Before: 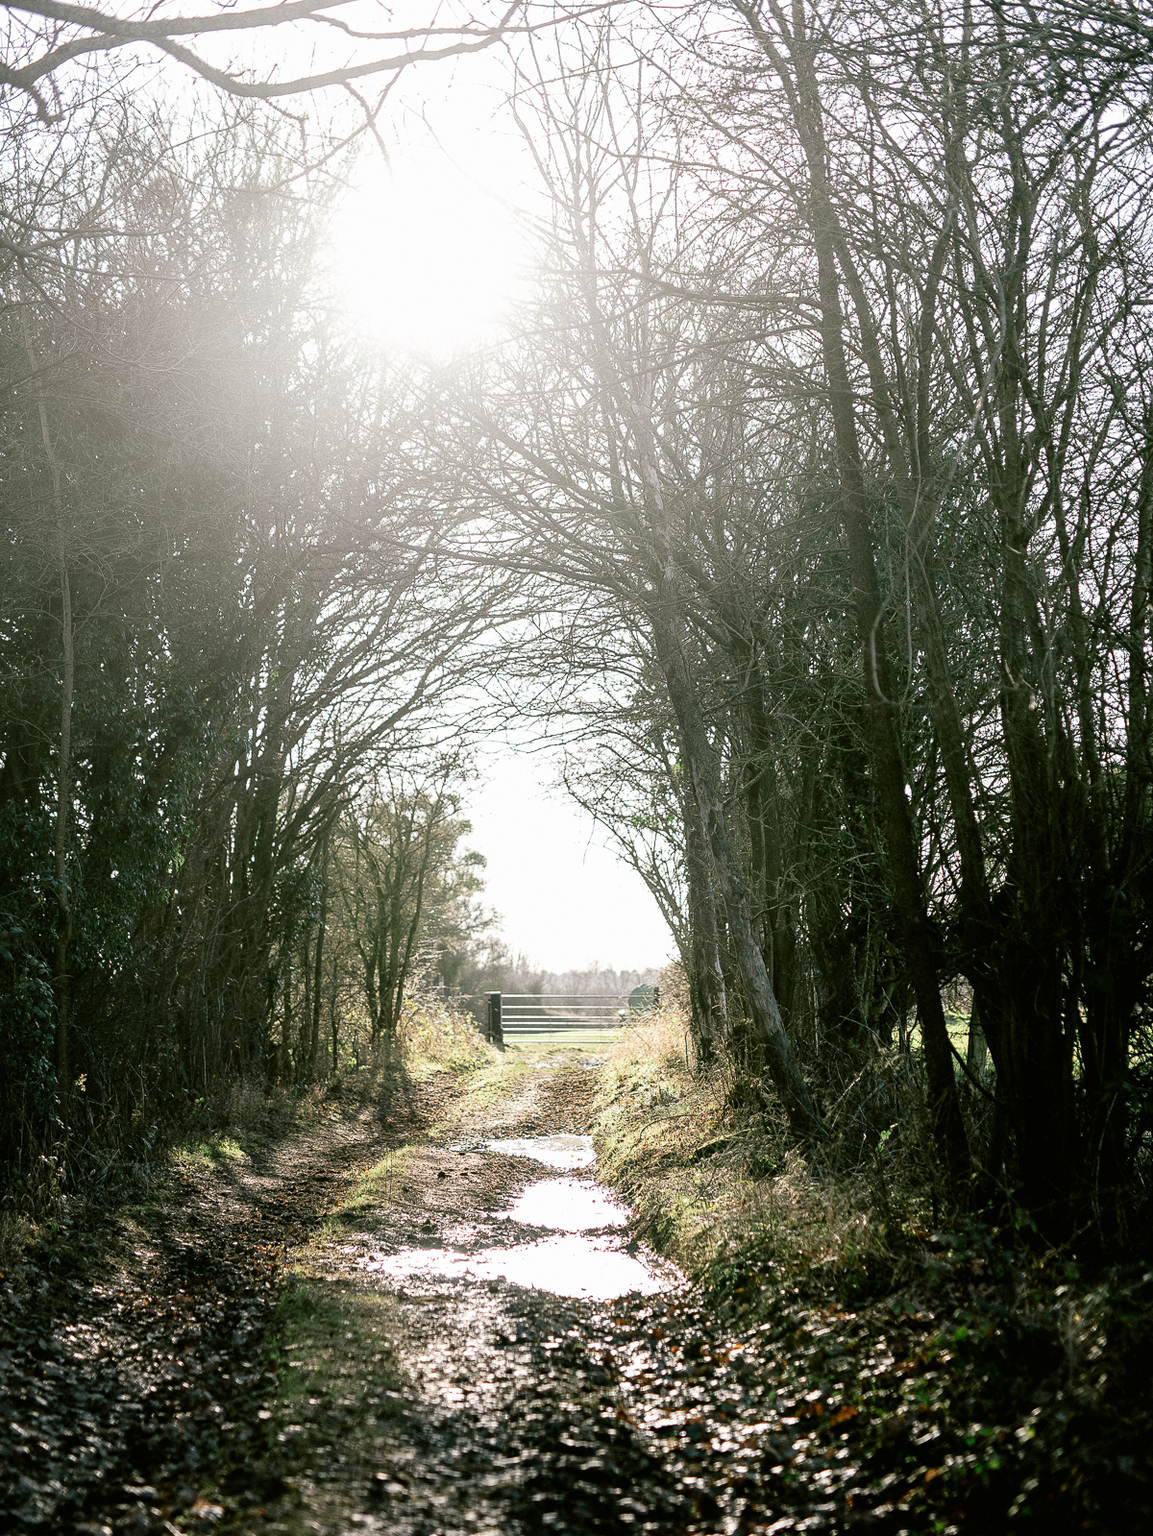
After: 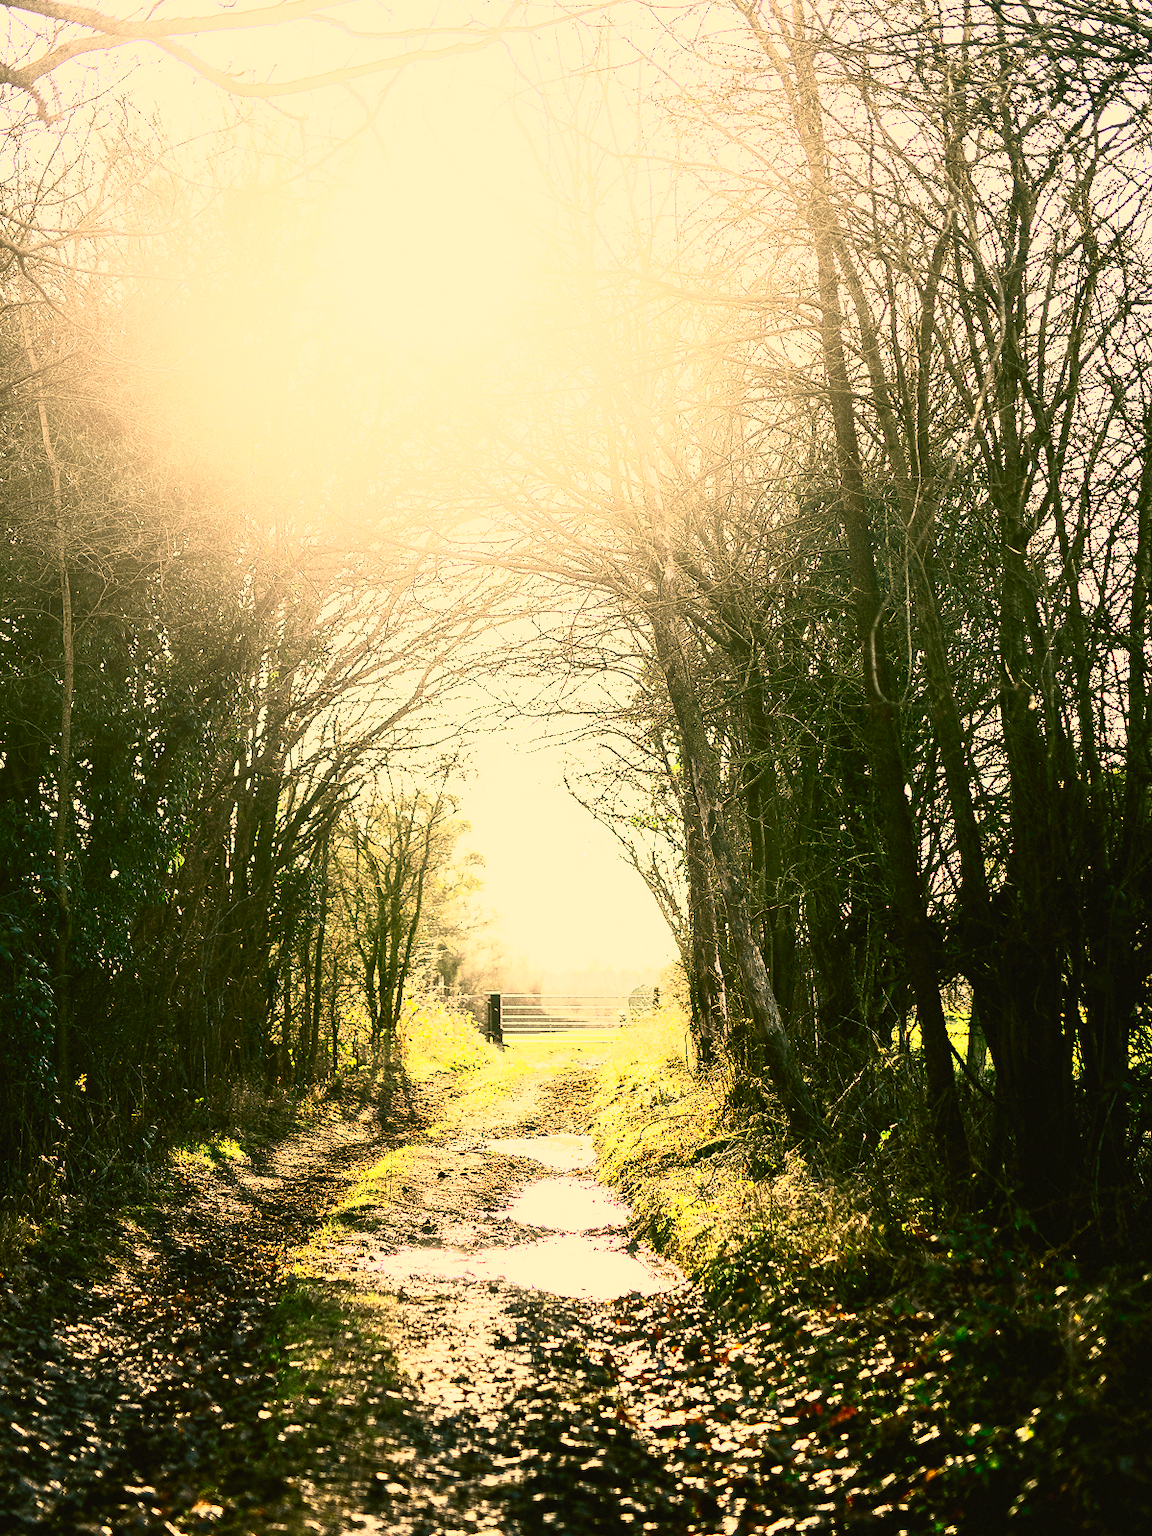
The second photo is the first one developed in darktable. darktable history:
color correction: highlights a* 15, highlights b* 31.55
contrast brightness saturation: contrast 0.83, brightness 0.59, saturation 0.59
